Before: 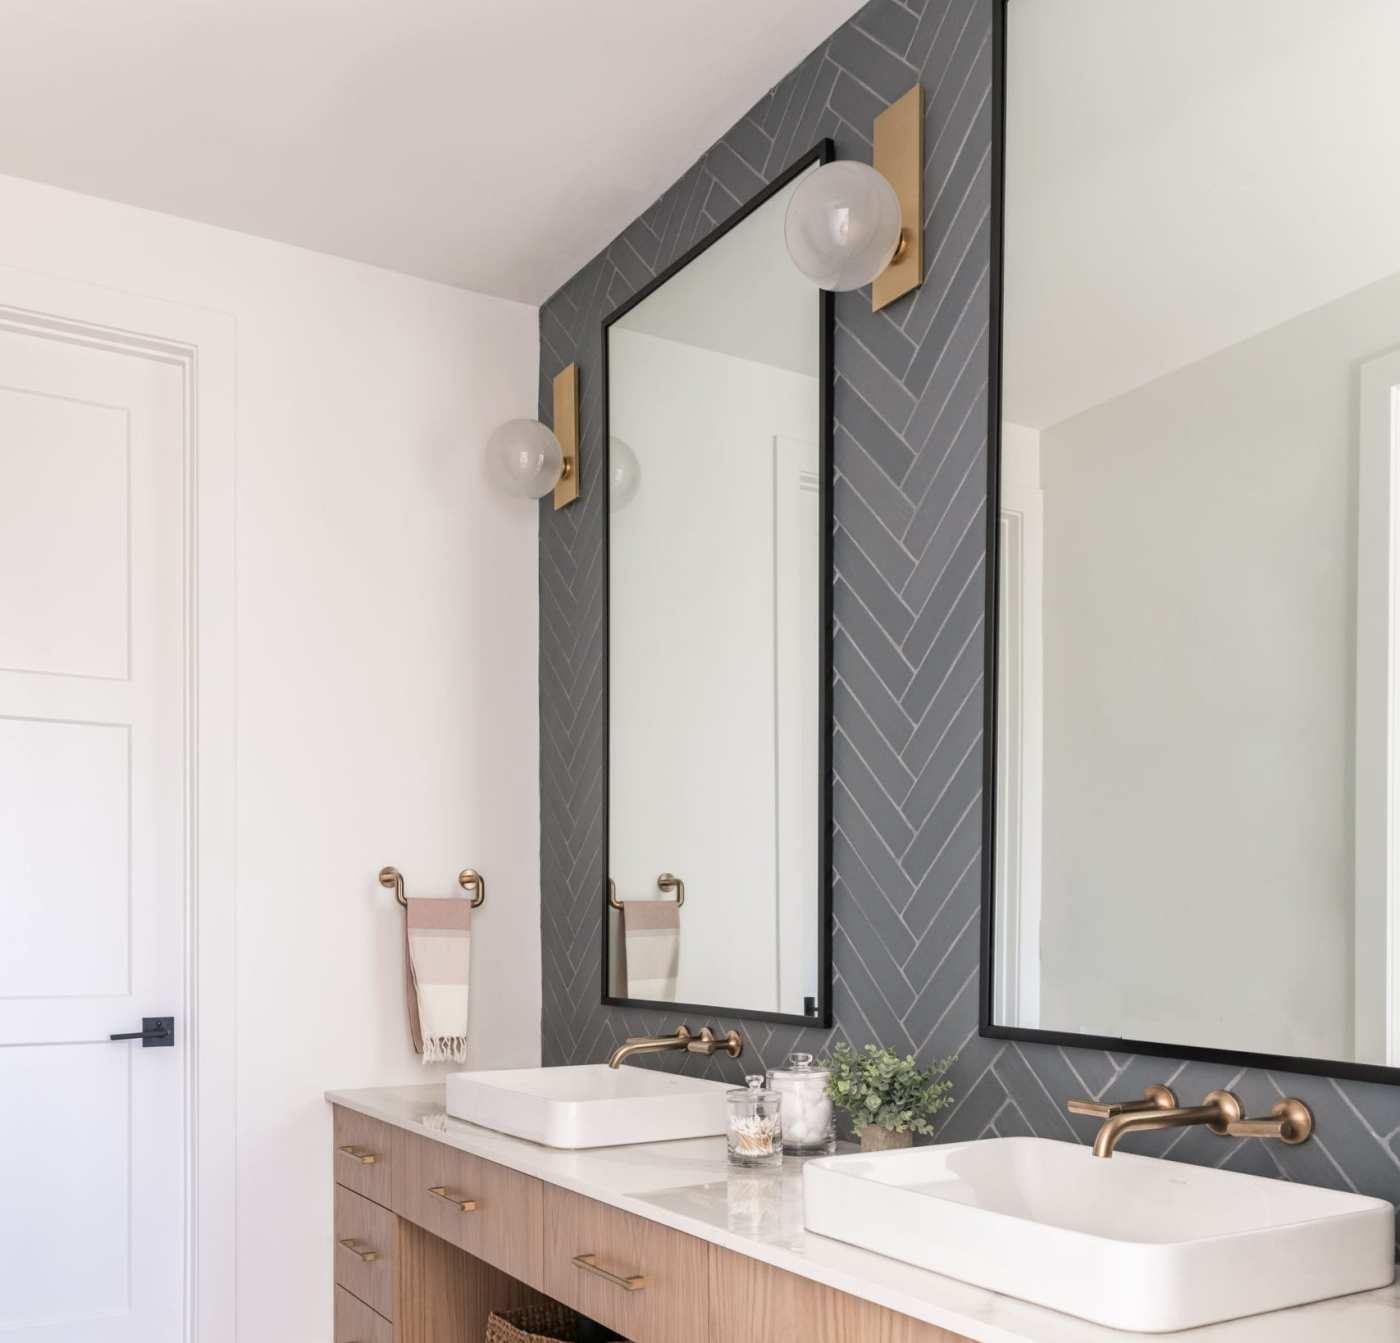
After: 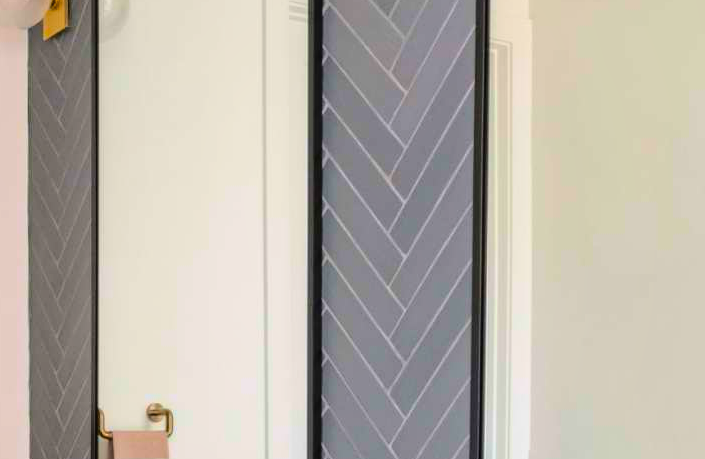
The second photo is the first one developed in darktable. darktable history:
color balance rgb: perceptual saturation grading › global saturation 30.255%, global vibrance 50.351%
shadows and highlights: shadows 29.93
base curve: curves: ch0 [(0, 0) (0.032, 0.025) (0.121, 0.166) (0.206, 0.329) (0.605, 0.79) (1, 1)]
crop: left 36.542%, top 35.01%, right 13.078%, bottom 30.802%
